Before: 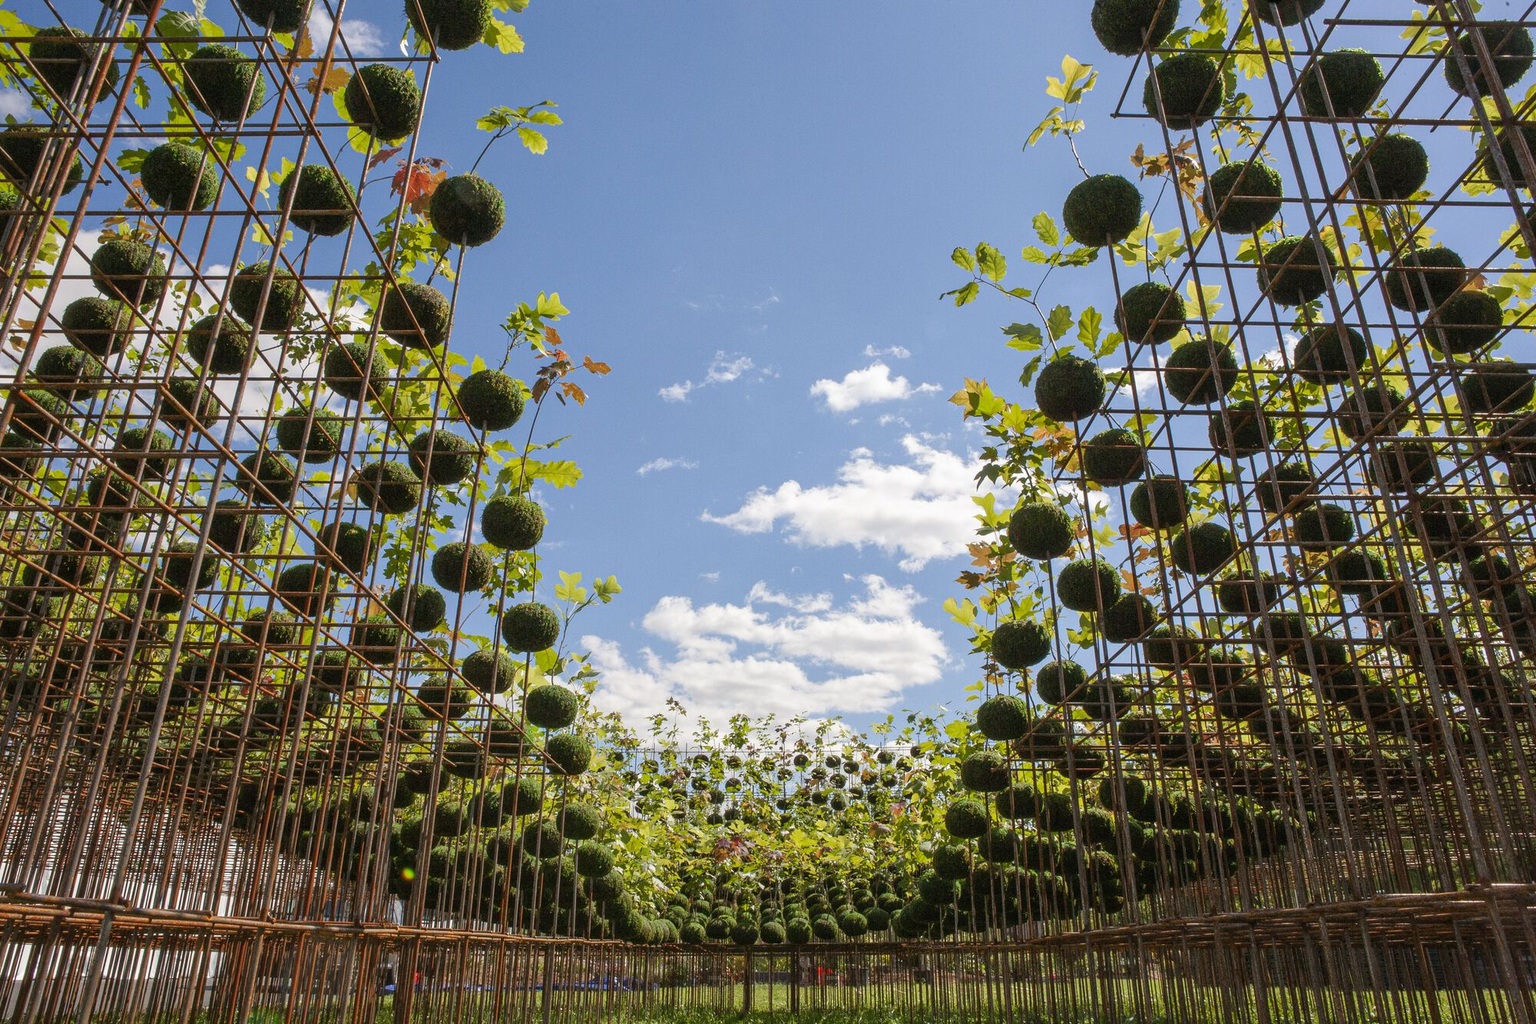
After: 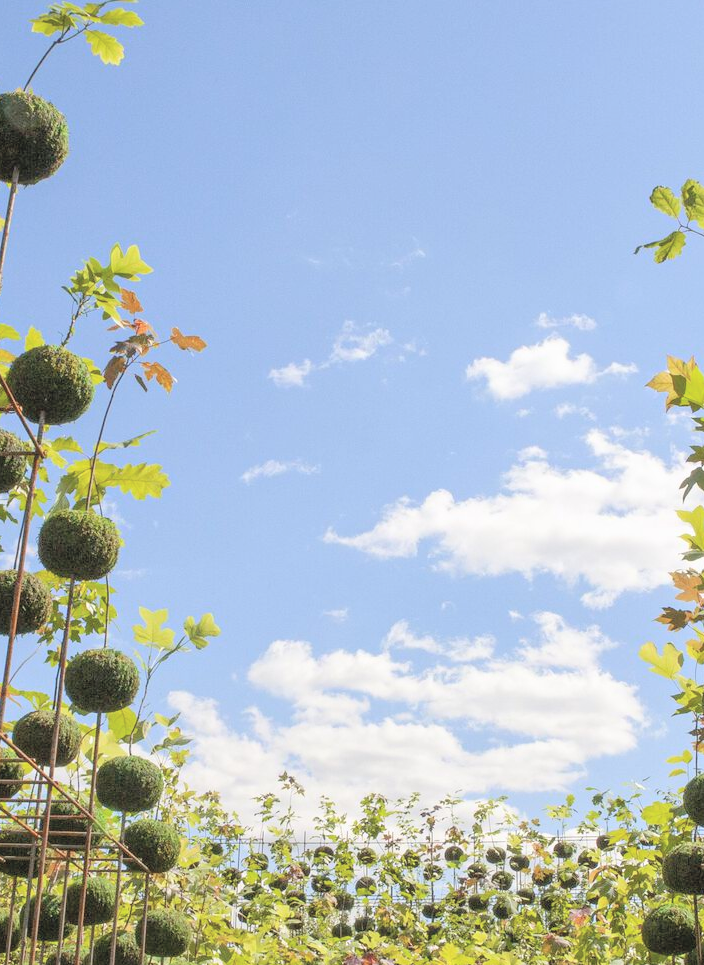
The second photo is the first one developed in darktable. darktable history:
tone curve: color space Lab, linked channels, preserve colors none
global tonemap: drago (0.7, 100)
crop and rotate: left 29.476%, top 10.214%, right 35.32%, bottom 17.333%
